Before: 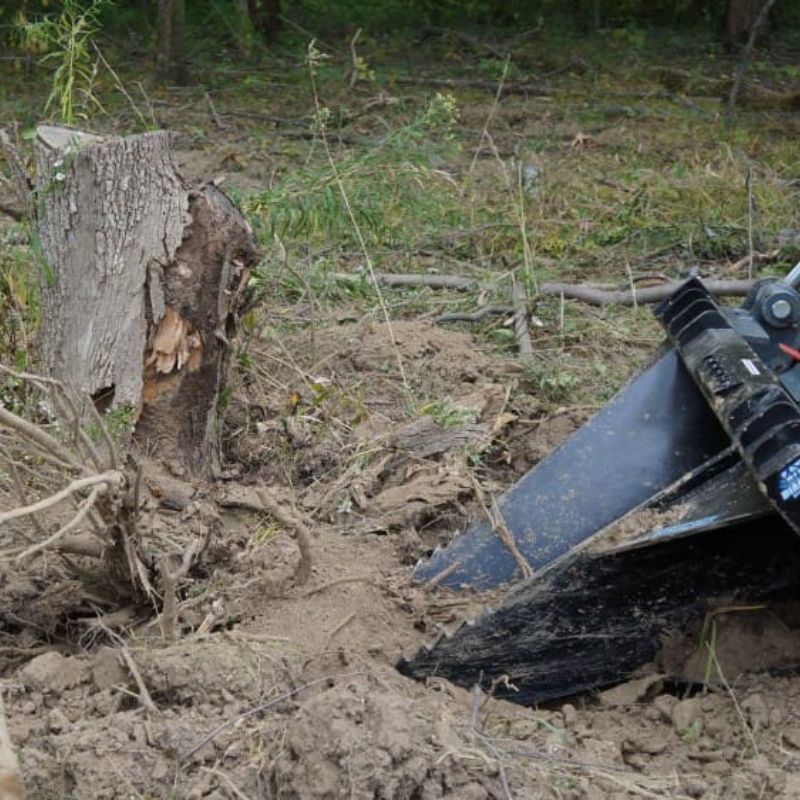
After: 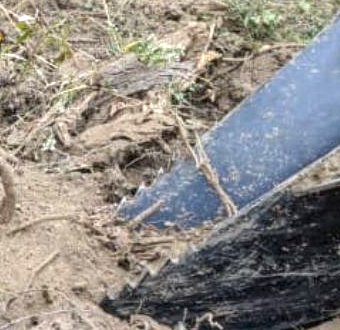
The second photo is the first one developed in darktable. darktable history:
local contrast: highlights 1%, shadows 5%, detail 134%
exposure: exposure 0.784 EV, compensate highlight preservation false
crop: left 37.002%, top 45.347%, right 20.492%, bottom 13.365%
